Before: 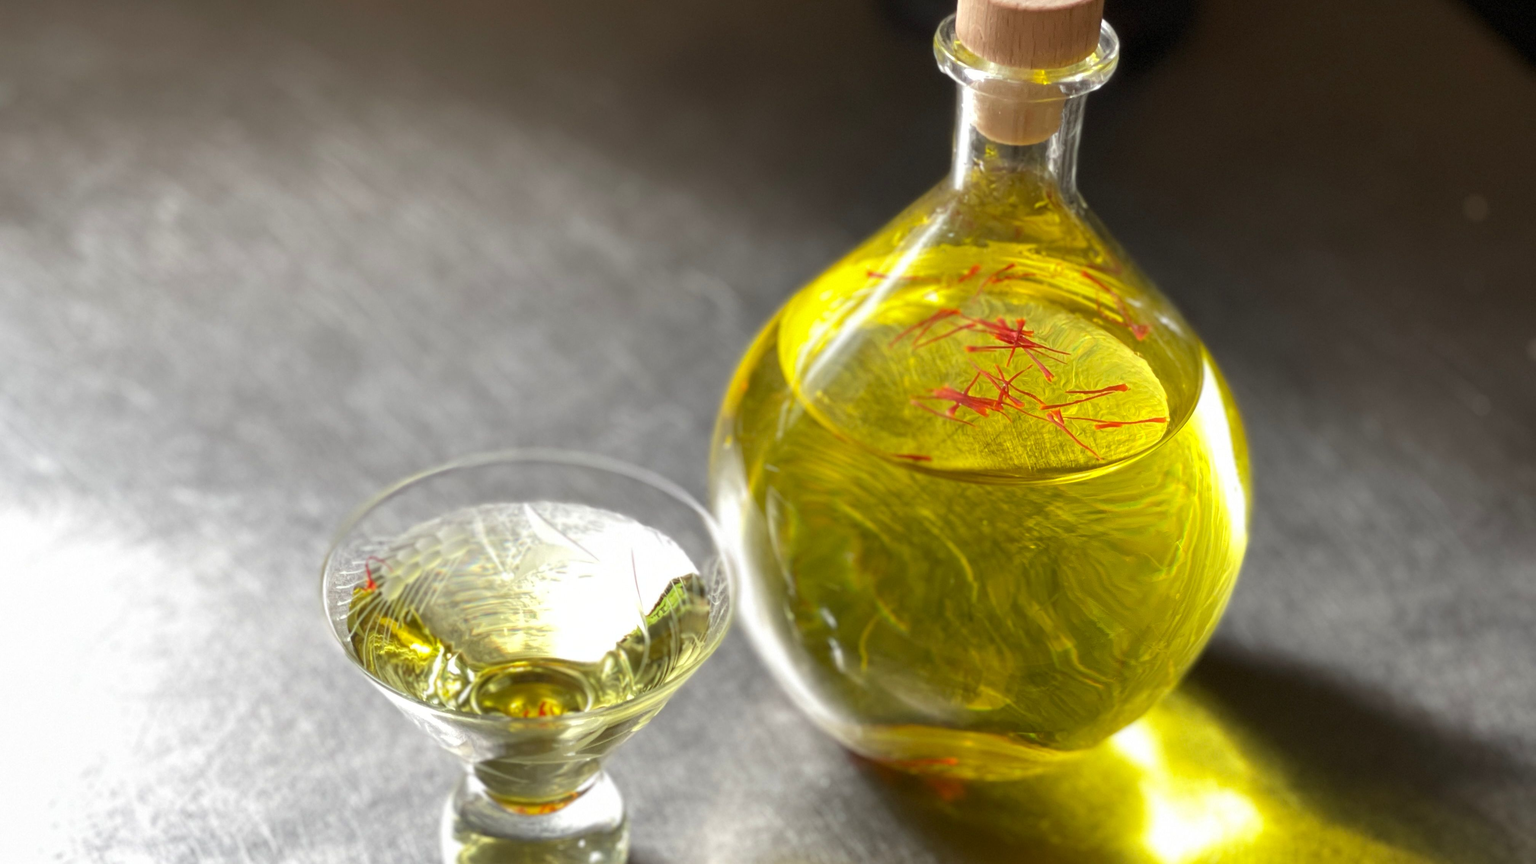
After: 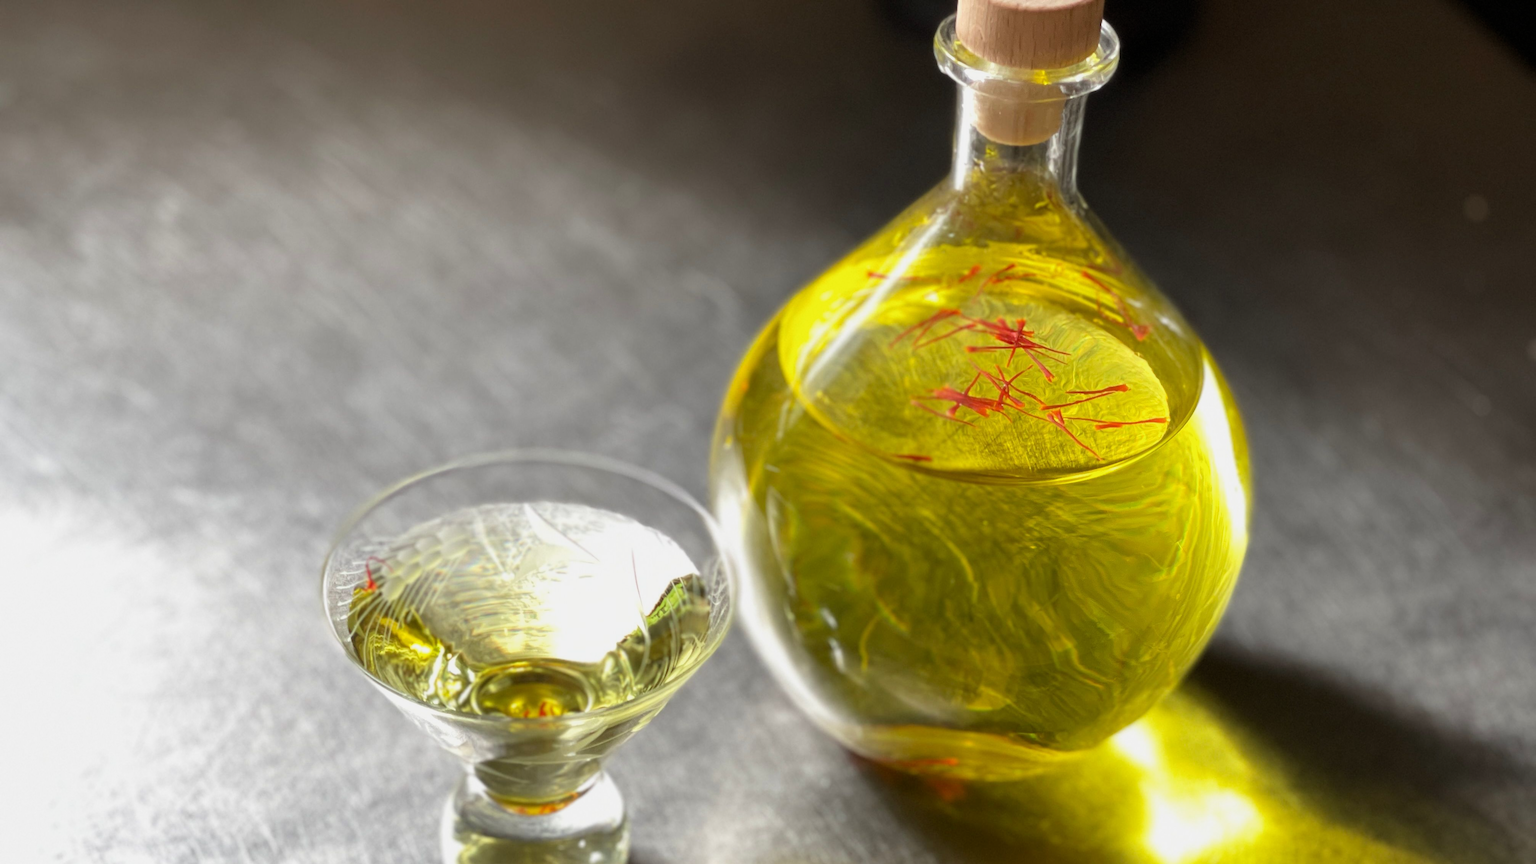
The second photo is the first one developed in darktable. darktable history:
filmic rgb: black relative exposure -9.42 EV, white relative exposure 3.02 EV, hardness 6.1
